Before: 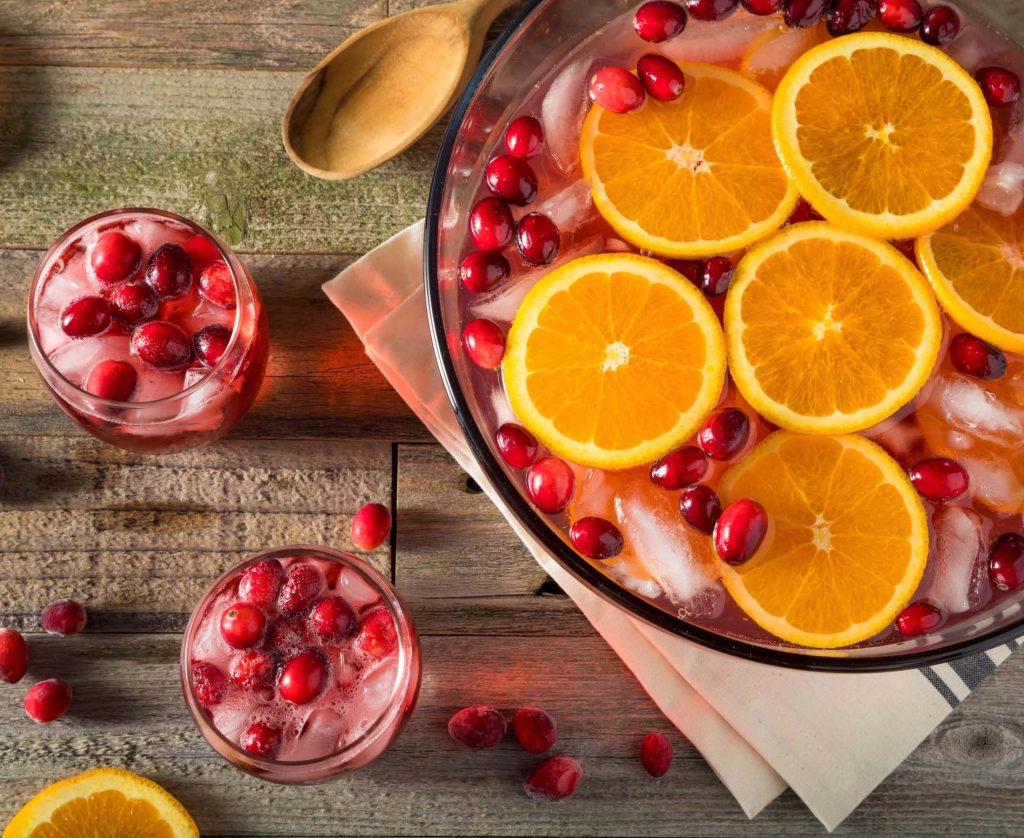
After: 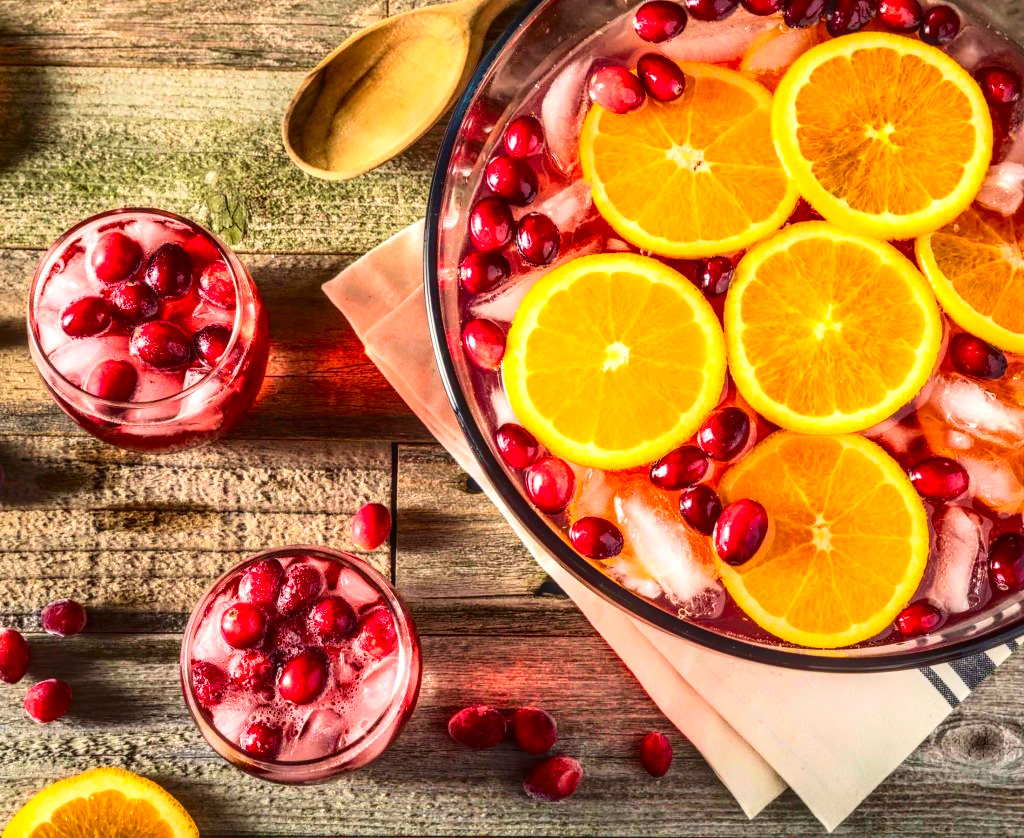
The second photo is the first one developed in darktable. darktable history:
velvia: on, module defaults
contrast brightness saturation: contrast 0.32, brightness -0.08, saturation 0.17
exposure: black level correction 0, exposure 0.7 EV, compensate exposure bias true, compensate highlight preservation false
local contrast: highlights 0%, shadows 0%, detail 133%
